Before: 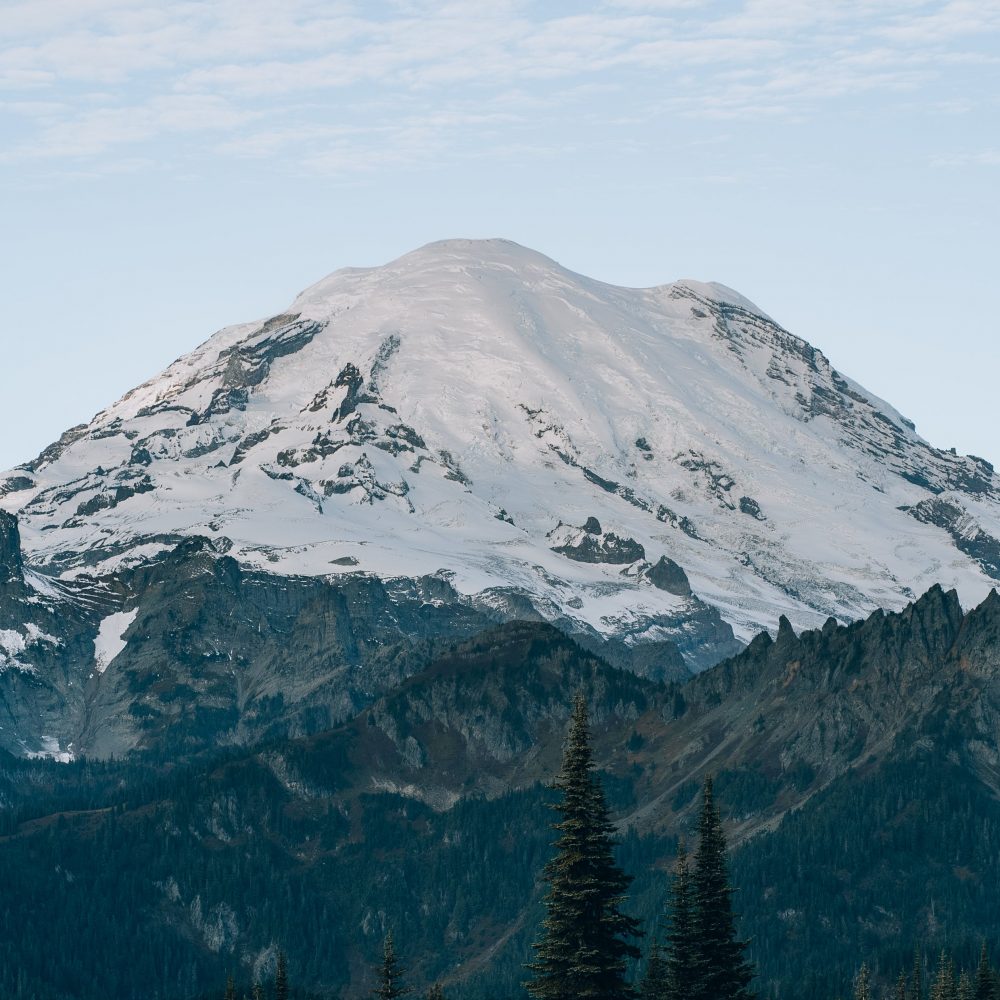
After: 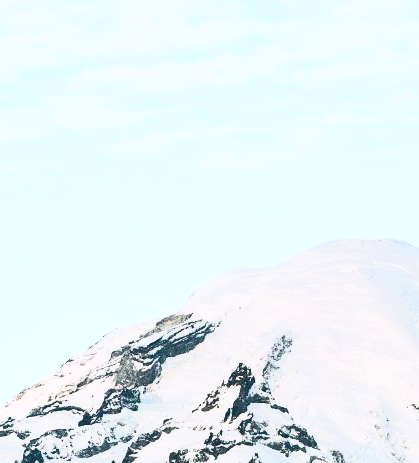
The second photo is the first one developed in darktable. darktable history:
contrast brightness saturation: contrast 0.62, brightness 0.34, saturation 0.14
crop and rotate: left 10.817%, top 0.062%, right 47.194%, bottom 53.626%
